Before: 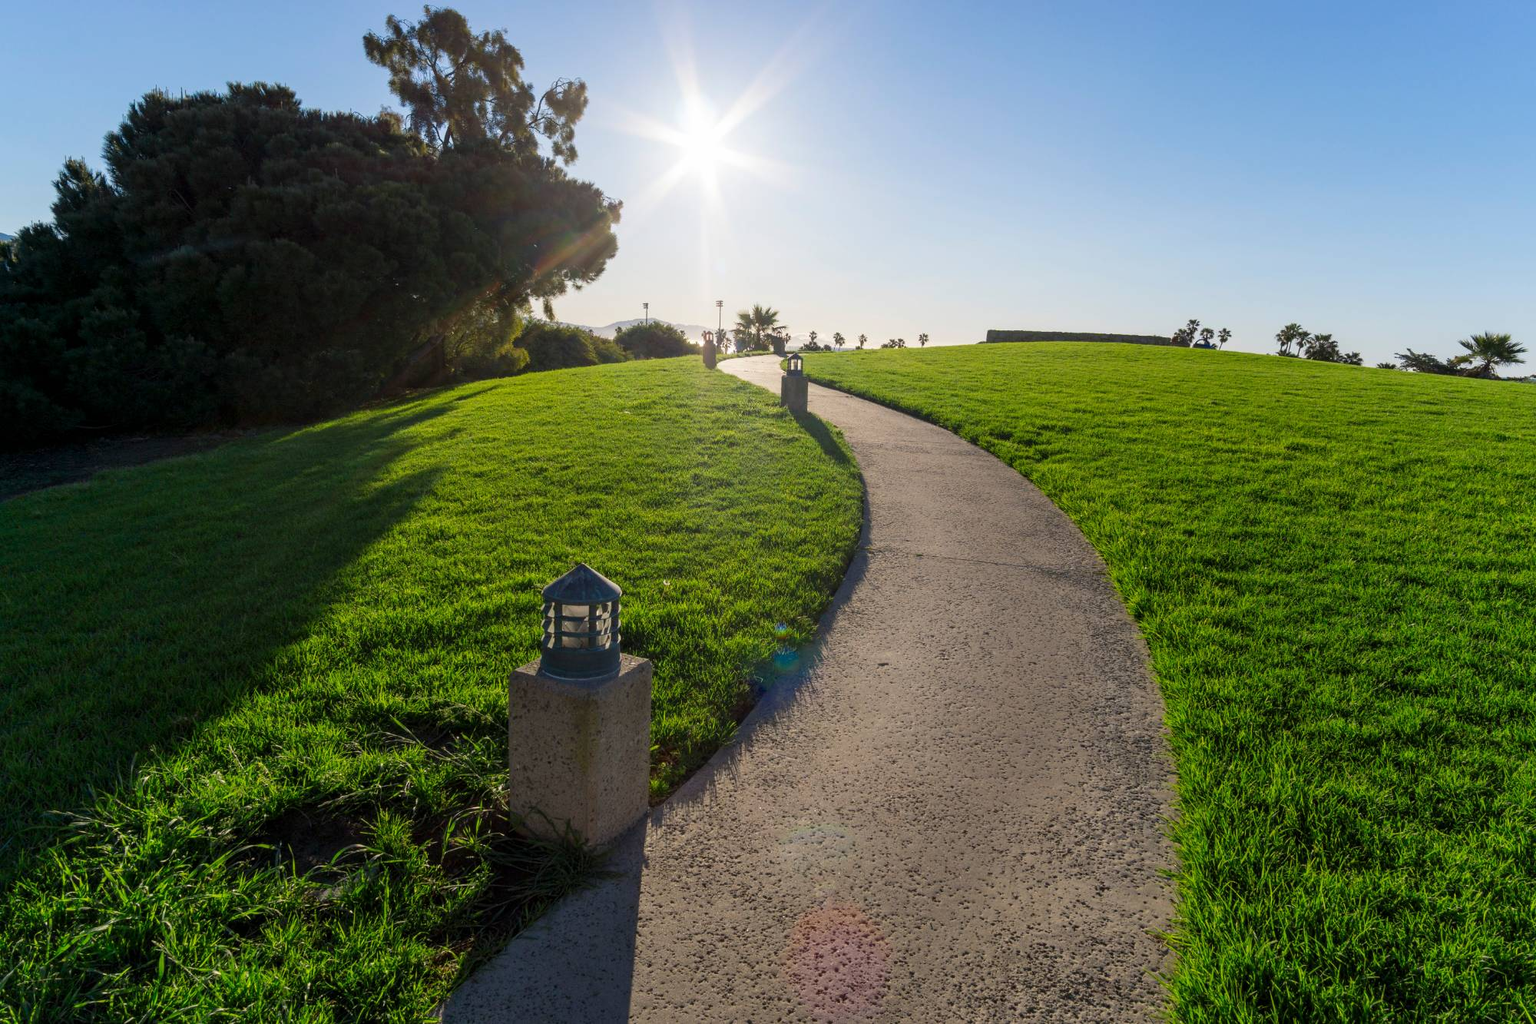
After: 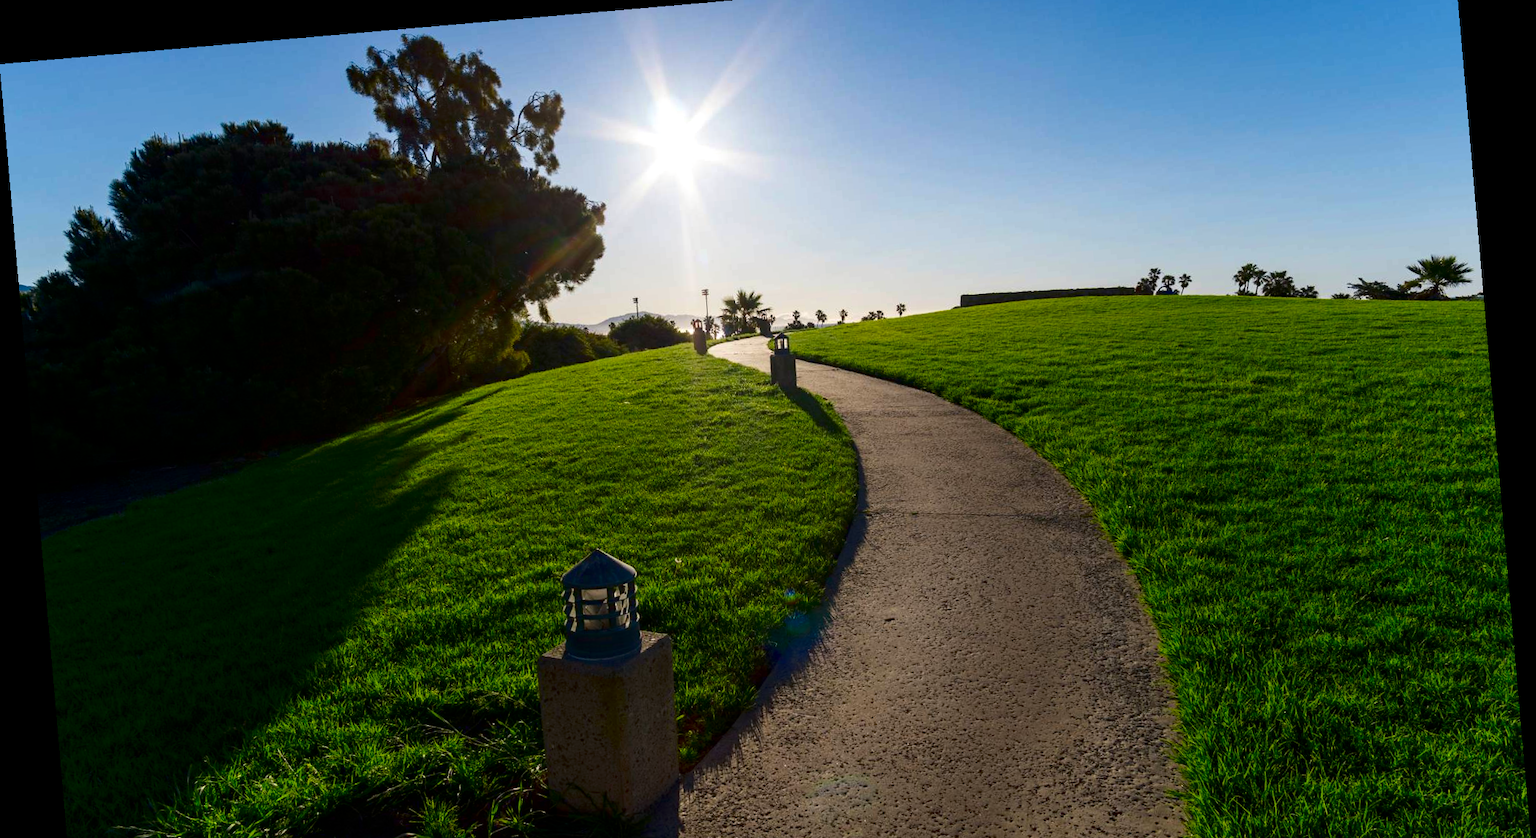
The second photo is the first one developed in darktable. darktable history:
crop: top 5.667%, bottom 17.637%
rotate and perspective: rotation -4.98°, automatic cropping off
contrast brightness saturation: contrast 0.13, brightness -0.24, saturation 0.14
haze removal: compatibility mode true, adaptive false
